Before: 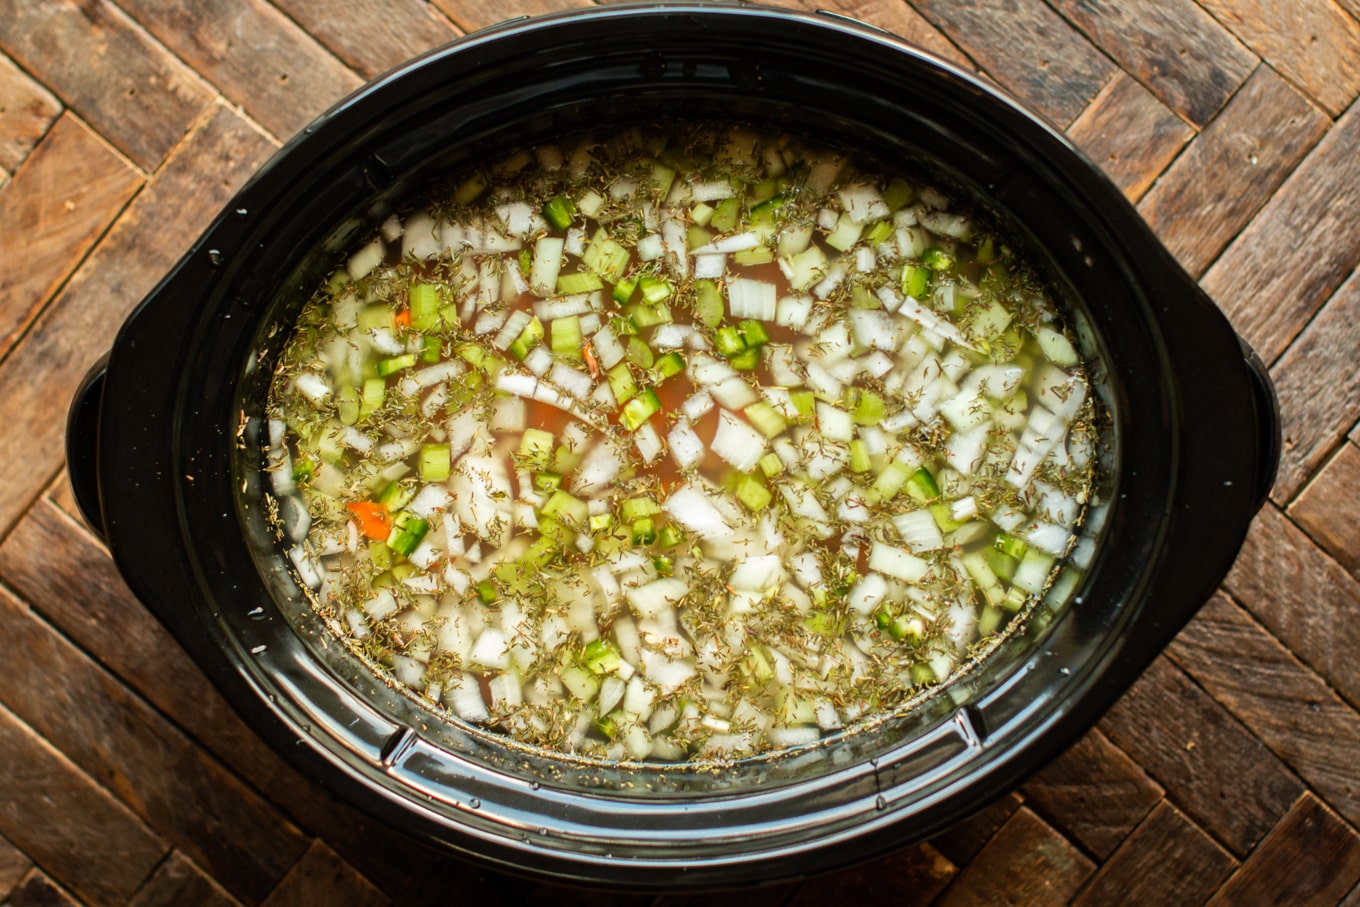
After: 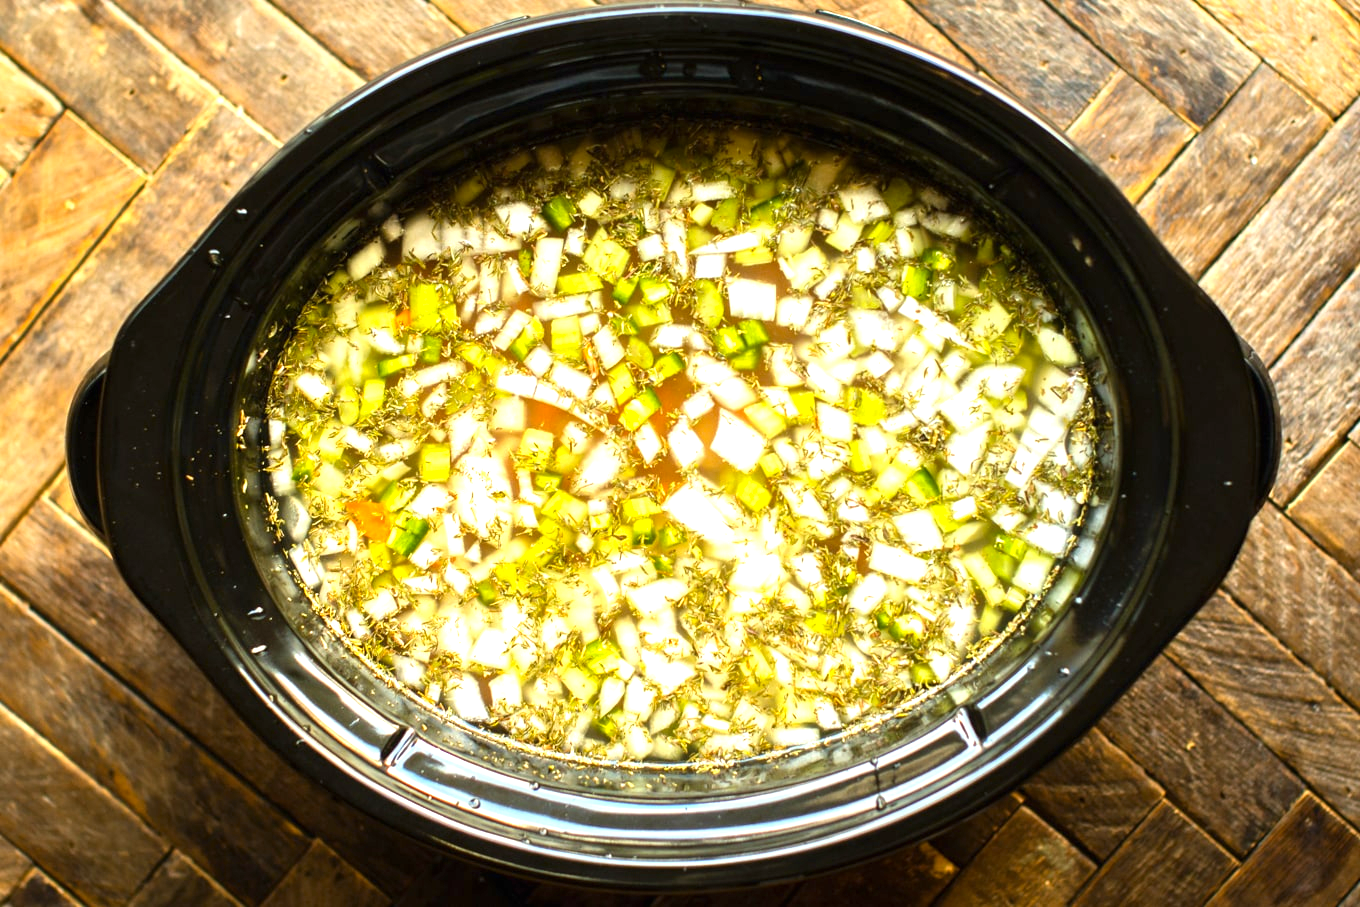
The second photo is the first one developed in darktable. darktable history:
color contrast: green-magenta contrast 0.85, blue-yellow contrast 1.25, unbound 0
exposure: black level correction 0, exposure 1.1 EV, compensate exposure bias true, compensate highlight preservation false
